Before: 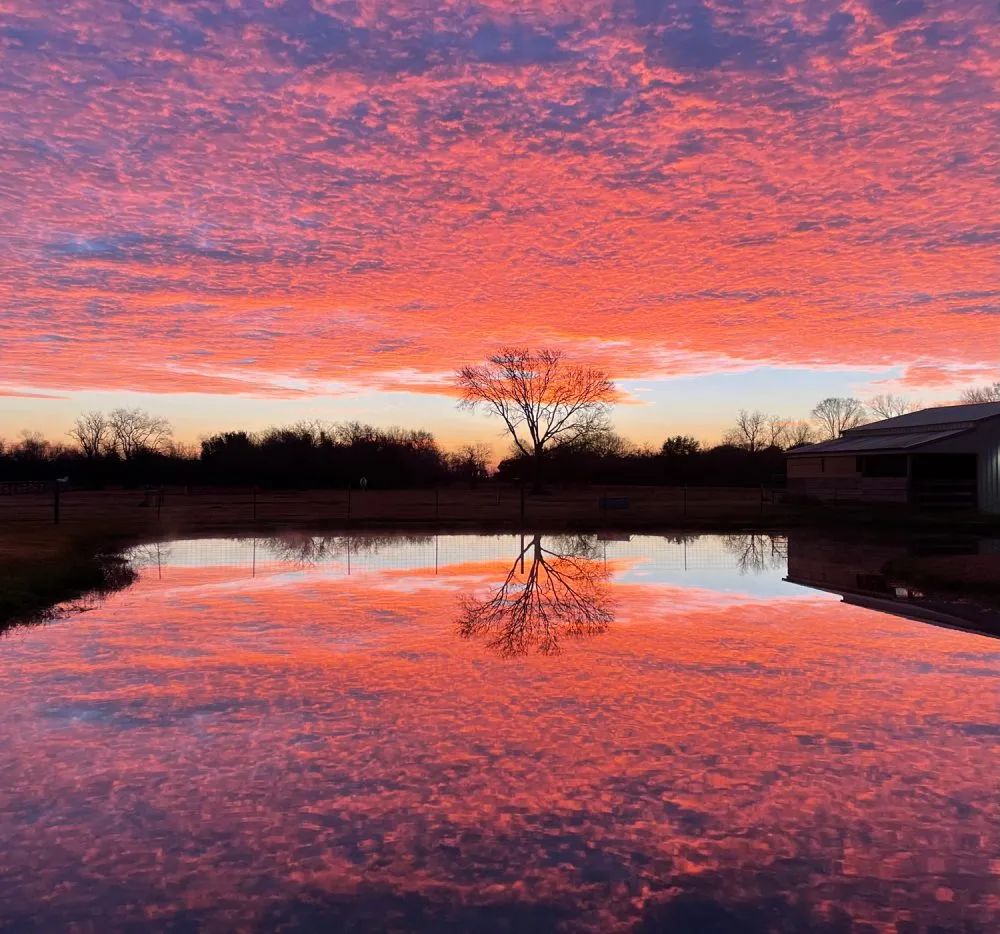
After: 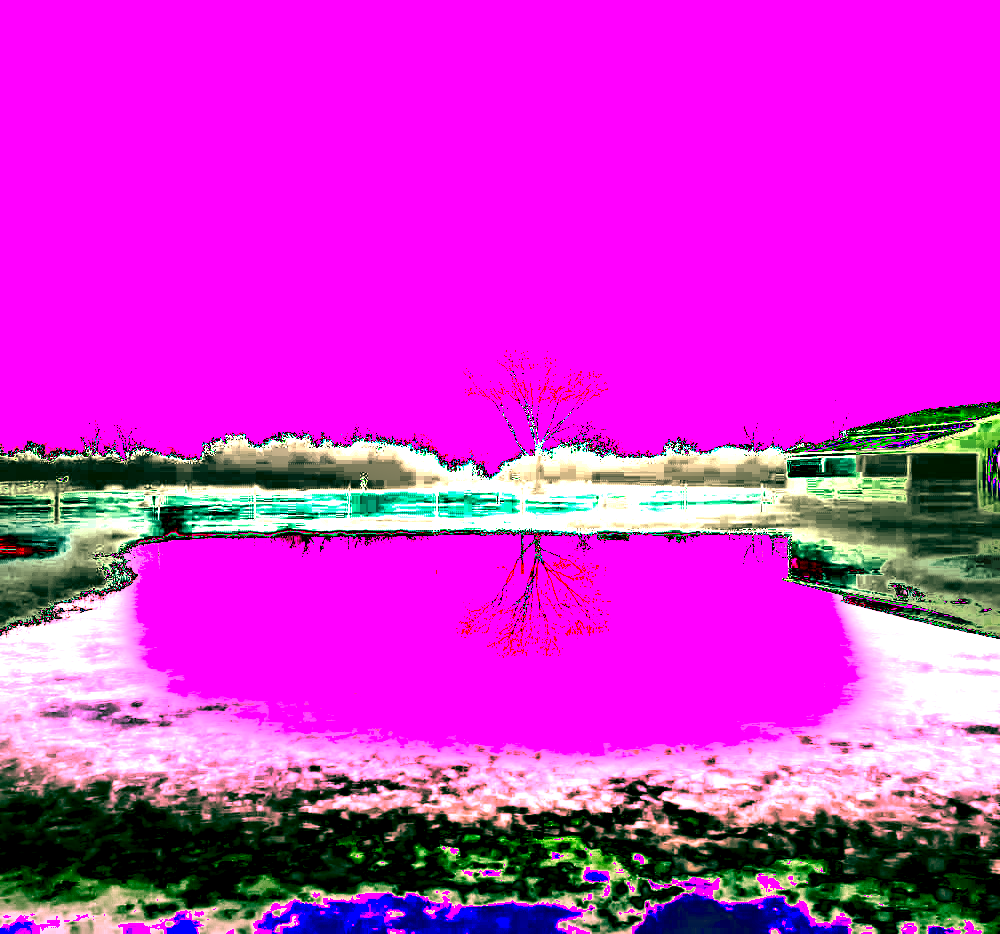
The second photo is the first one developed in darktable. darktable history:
color correction: highlights a* 5.62, highlights b* 33.57, shadows a* -25.86, shadows b* 4.02
white balance: red 8, blue 8
shadows and highlights: radius 171.16, shadows 27, white point adjustment 3.13, highlights -67.95, soften with gaussian
